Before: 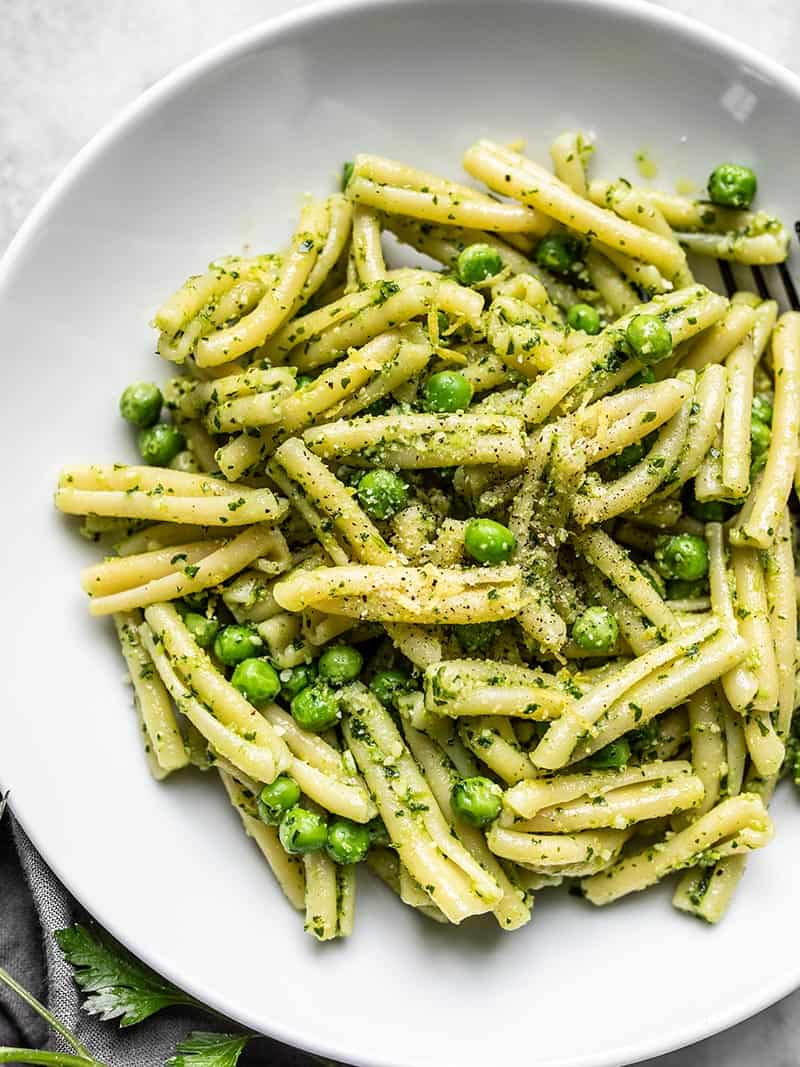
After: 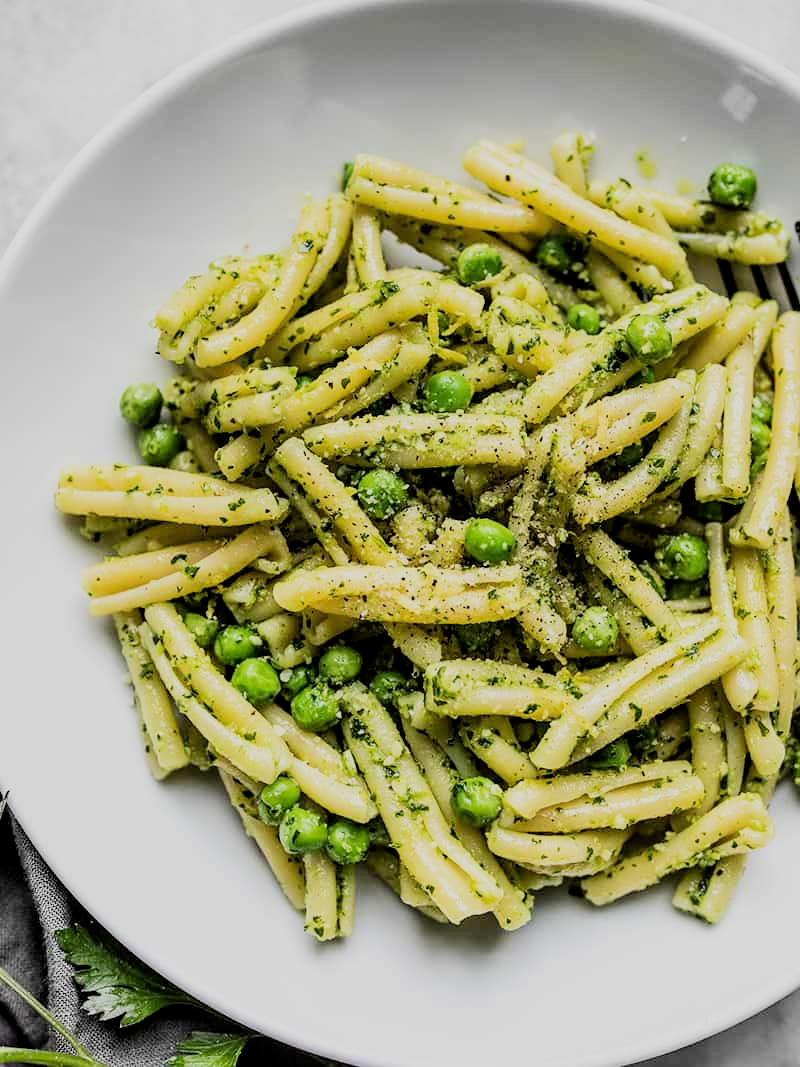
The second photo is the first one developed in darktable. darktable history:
filmic rgb: middle gray luminance 28.78%, black relative exposure -10.23 EV, white relative exposure 5.5 EV, target black luminance 0%, hardness 3.97, latitude 2.38%, contrast 1.126, highlights saturation mix 6.13%, shadows ↔ highlights balance 14.9%
